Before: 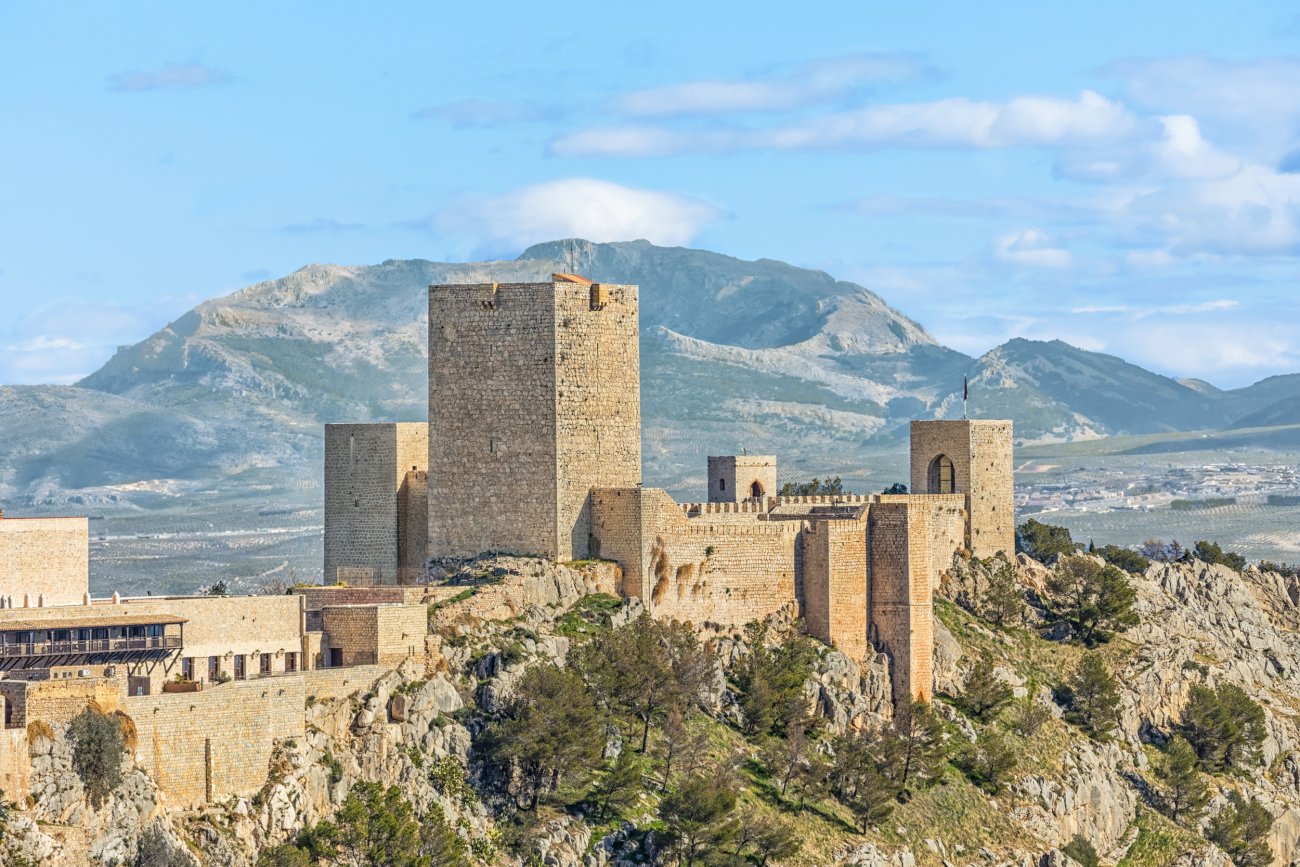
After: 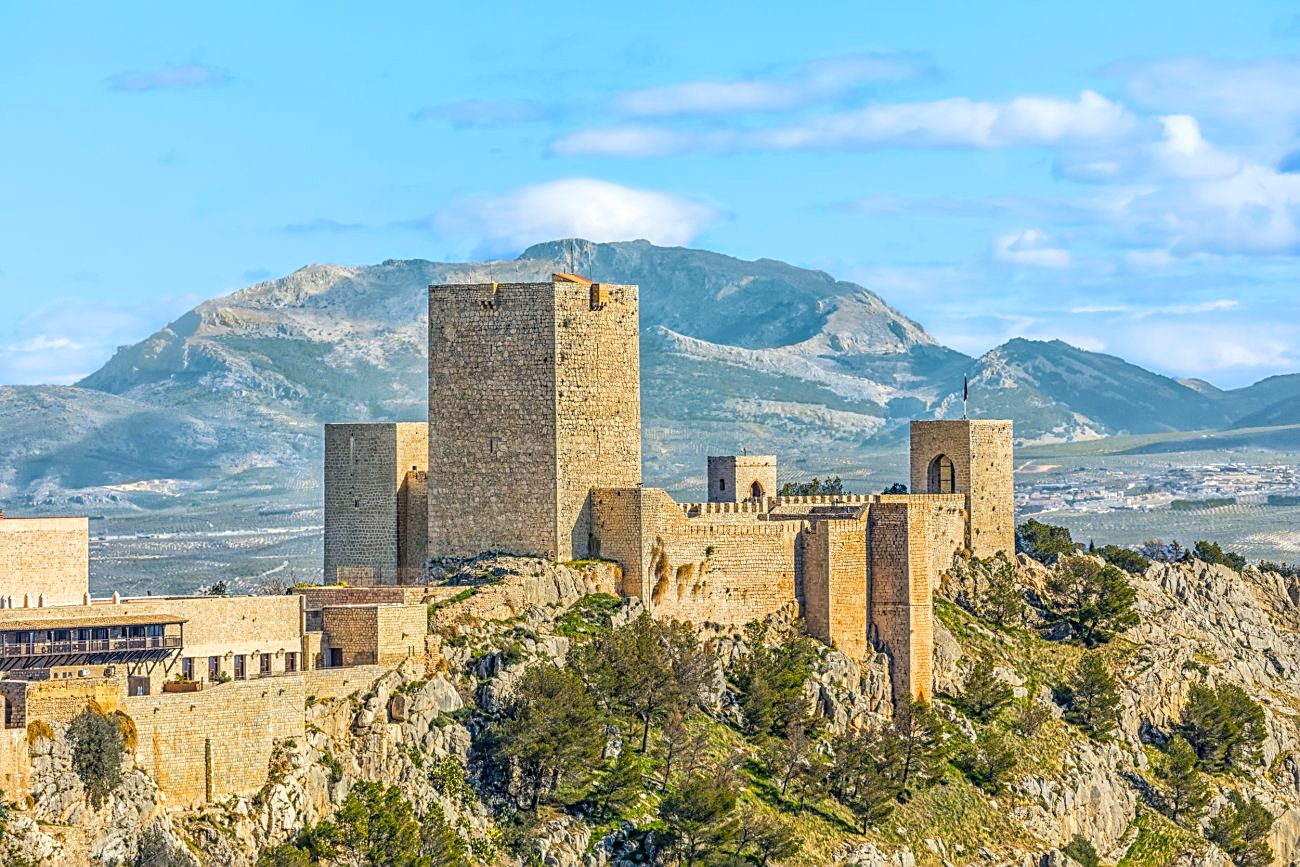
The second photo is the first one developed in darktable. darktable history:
color balance rgb: shadows lift › chroma 2.005%, shadows lift › hue 214.53°, perceptual saturation grading › global saturation 14.579%, global vibrance 31.619%
local contrast: on, module defaults
base curve: curves: ch0 [(0, 0) (0.283, 0.295) (1, 1)], exposure shift 0.01, preserve colors none
sharpen: on, module defaults
